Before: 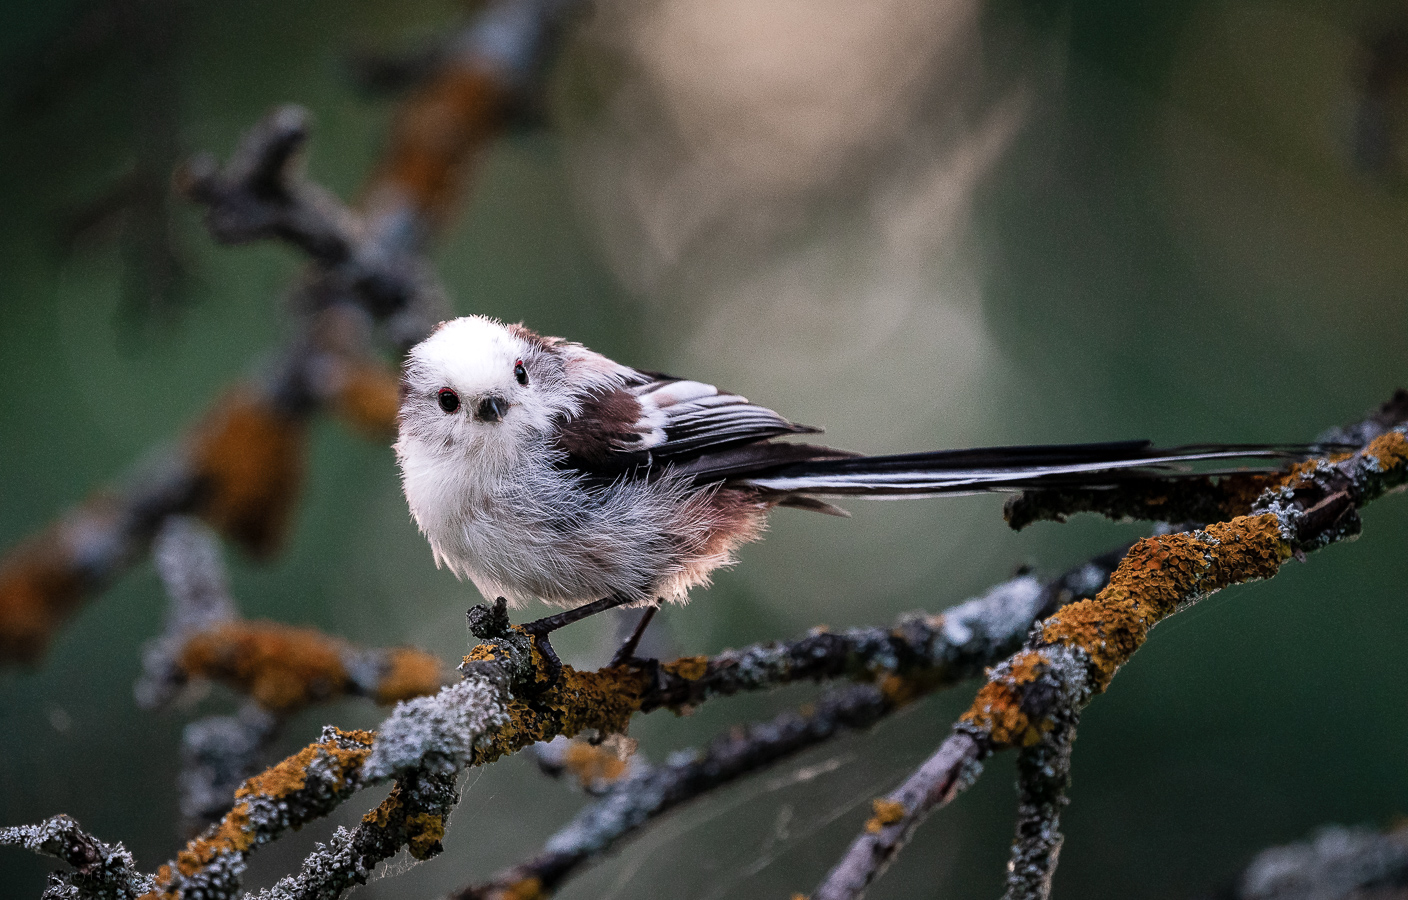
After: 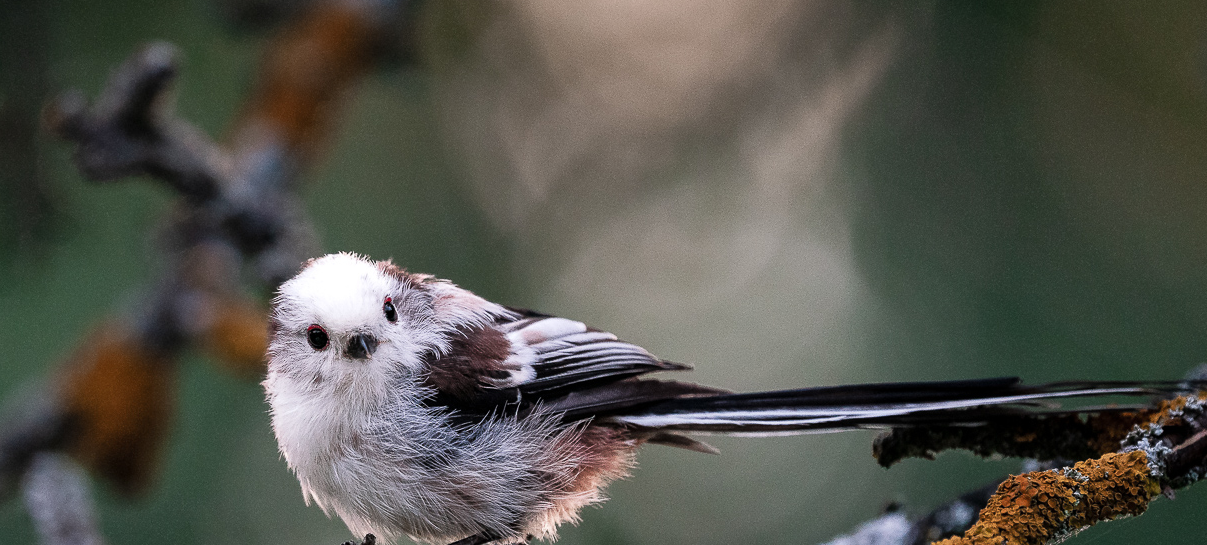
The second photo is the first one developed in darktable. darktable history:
crop and rotate: left 9.374%, top 7.108%, right 4.875%, bottom 32.283%
